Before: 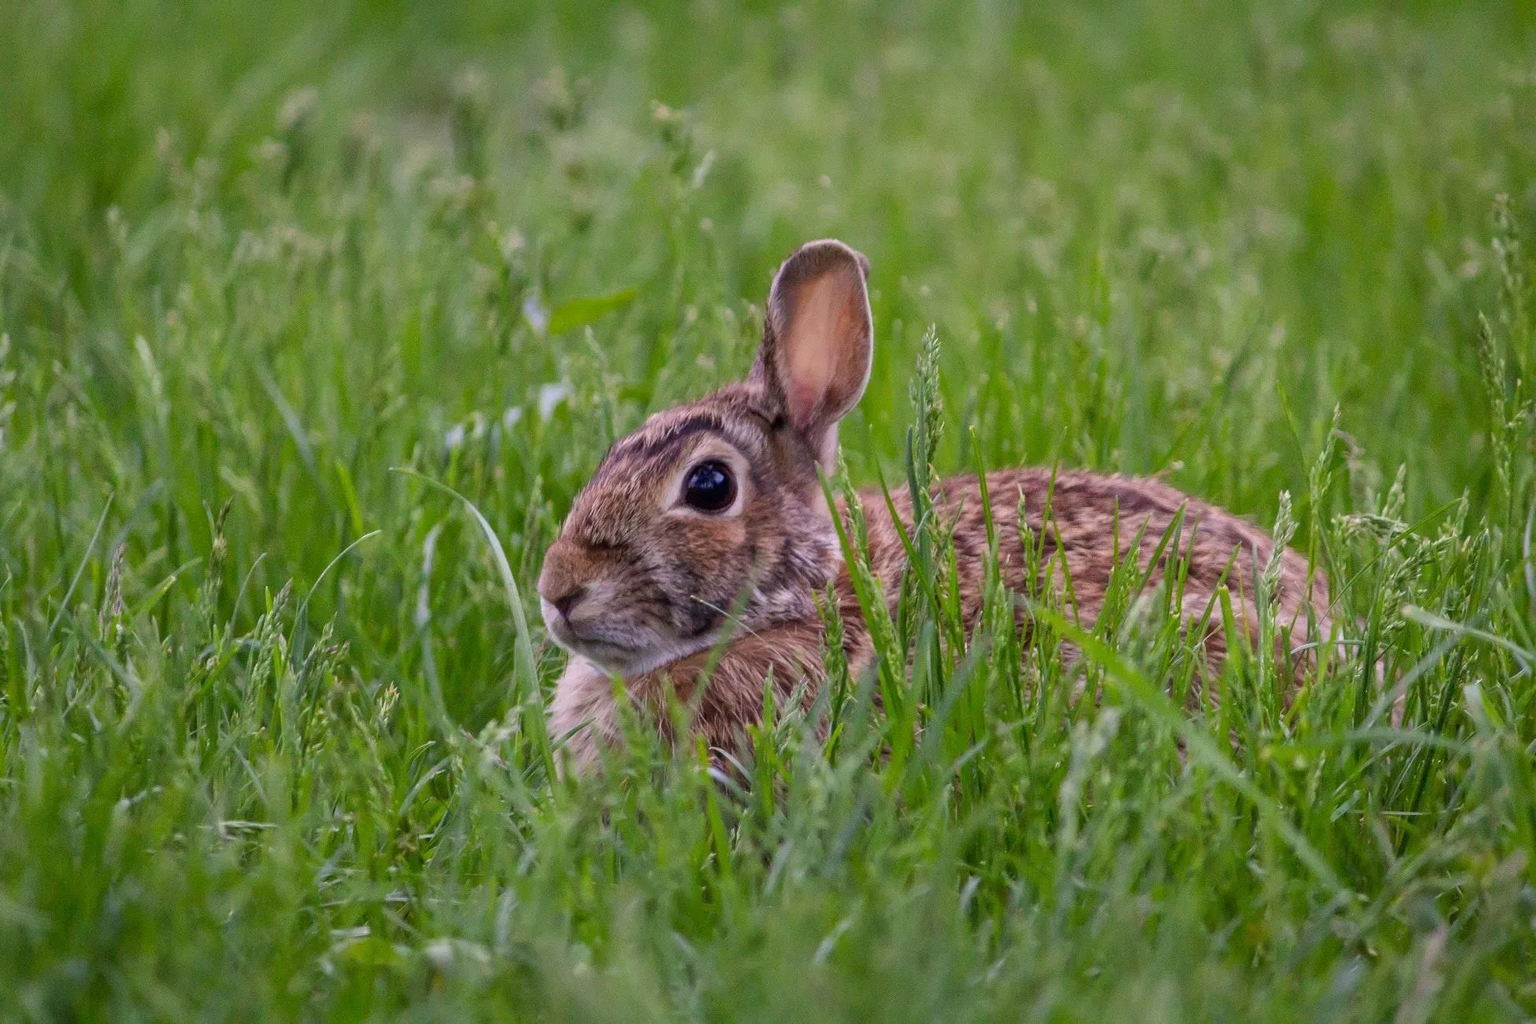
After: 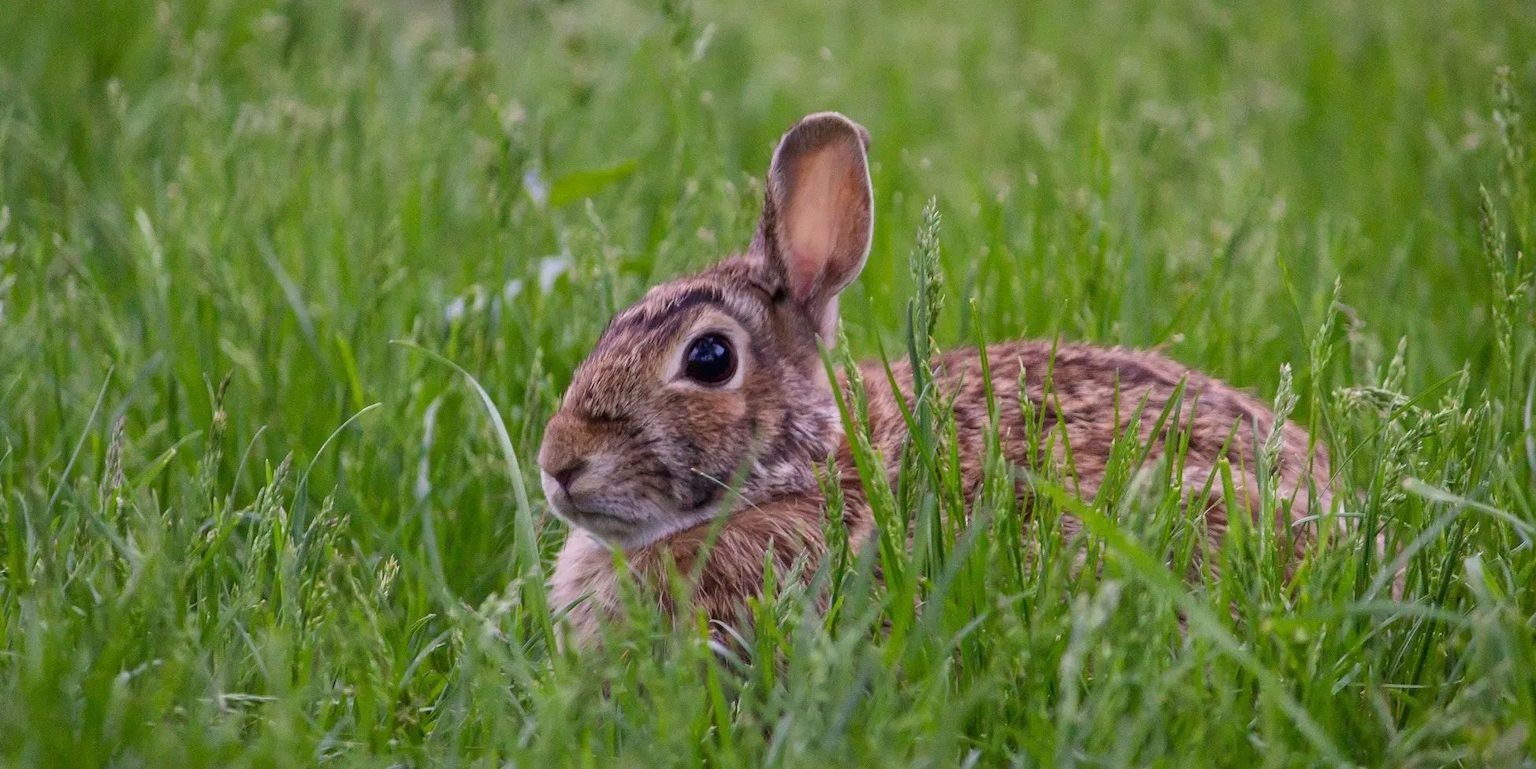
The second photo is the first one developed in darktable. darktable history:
crop and rotate: top 12.462%, bottom 12.341%
